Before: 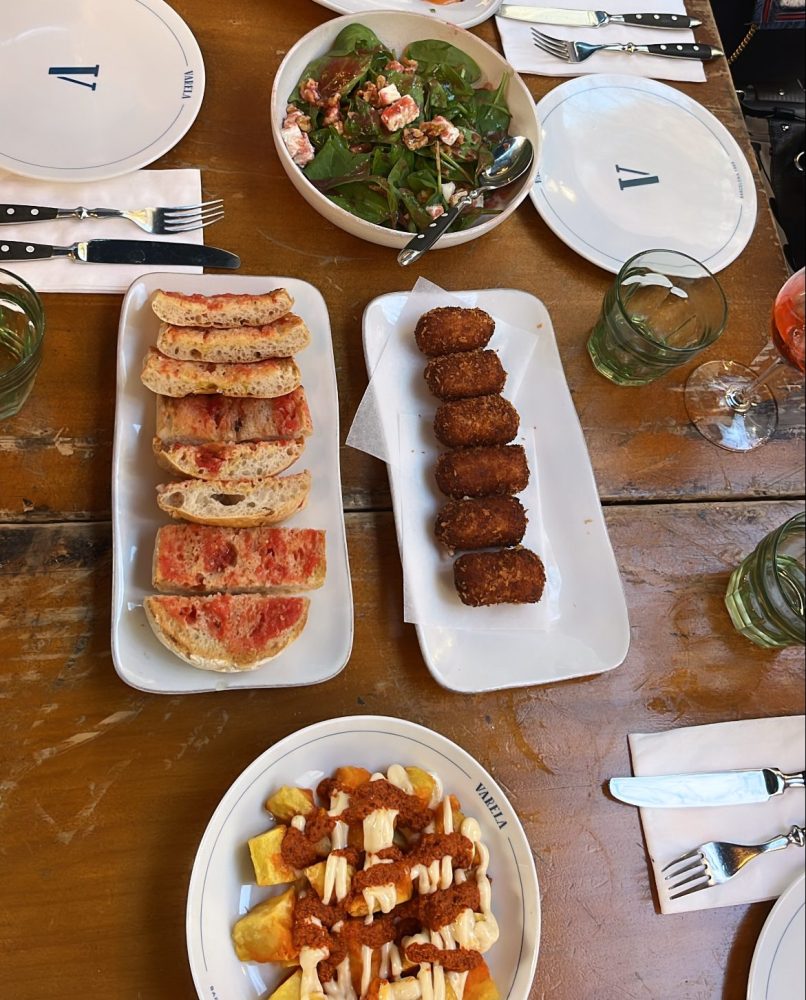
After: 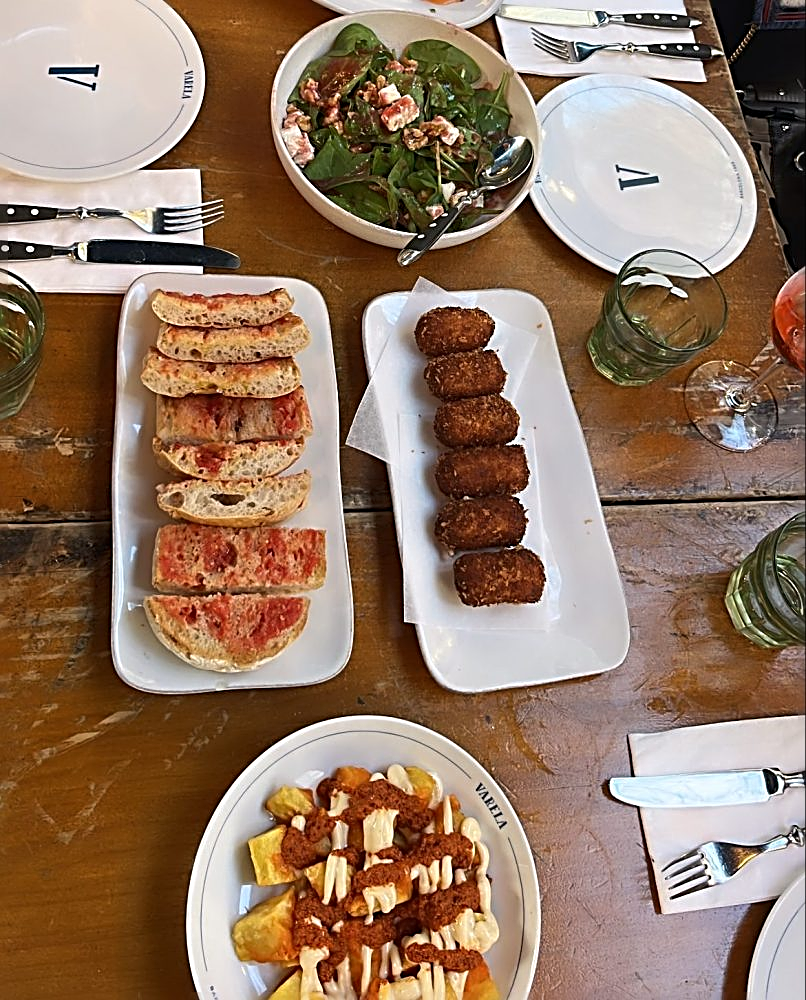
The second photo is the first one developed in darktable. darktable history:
sharpen: radius 2.972, amount 0.775
